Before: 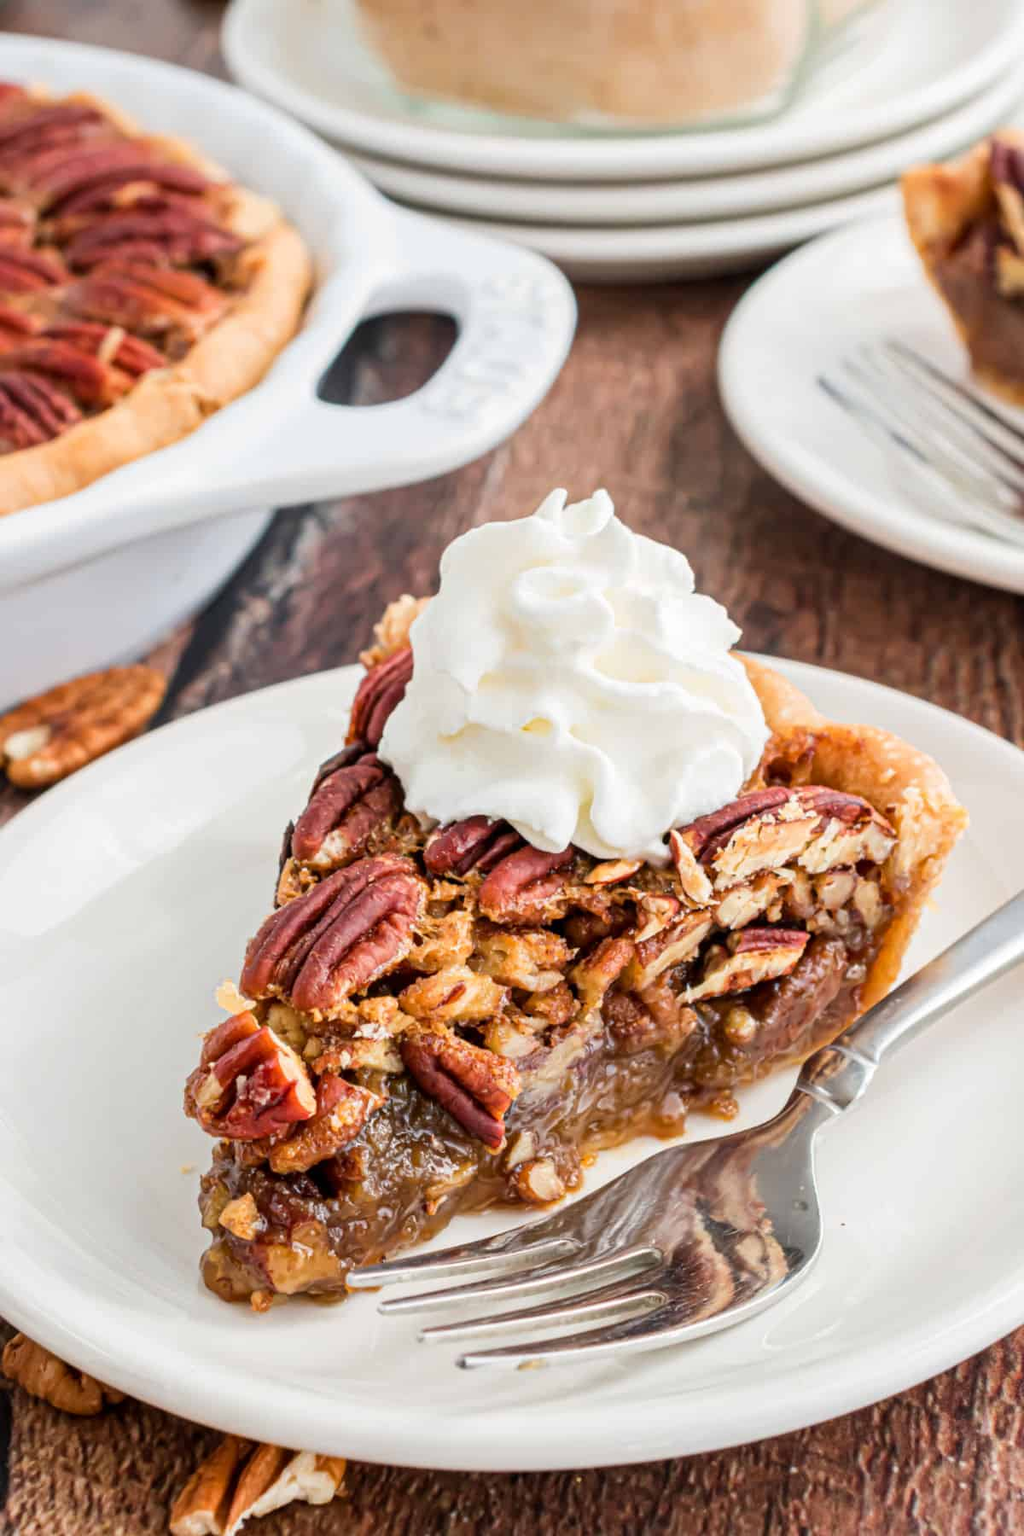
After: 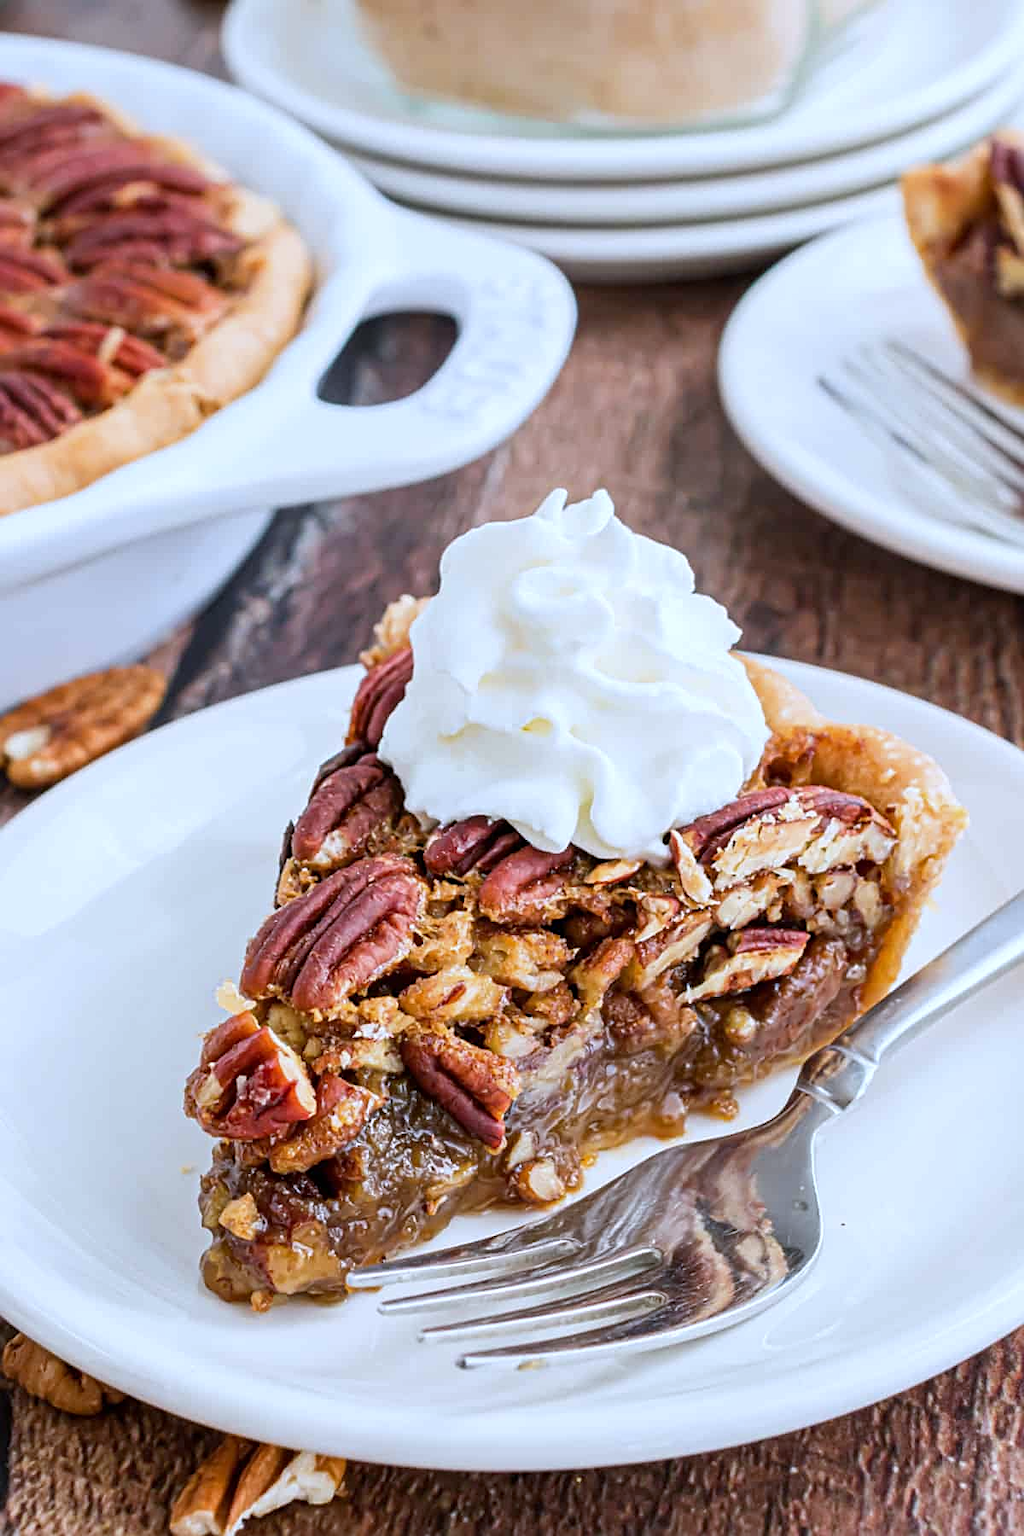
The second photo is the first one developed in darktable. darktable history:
white balance: red 0.926, green 1.003, blue 1.133
sharpen: on, module defaults
